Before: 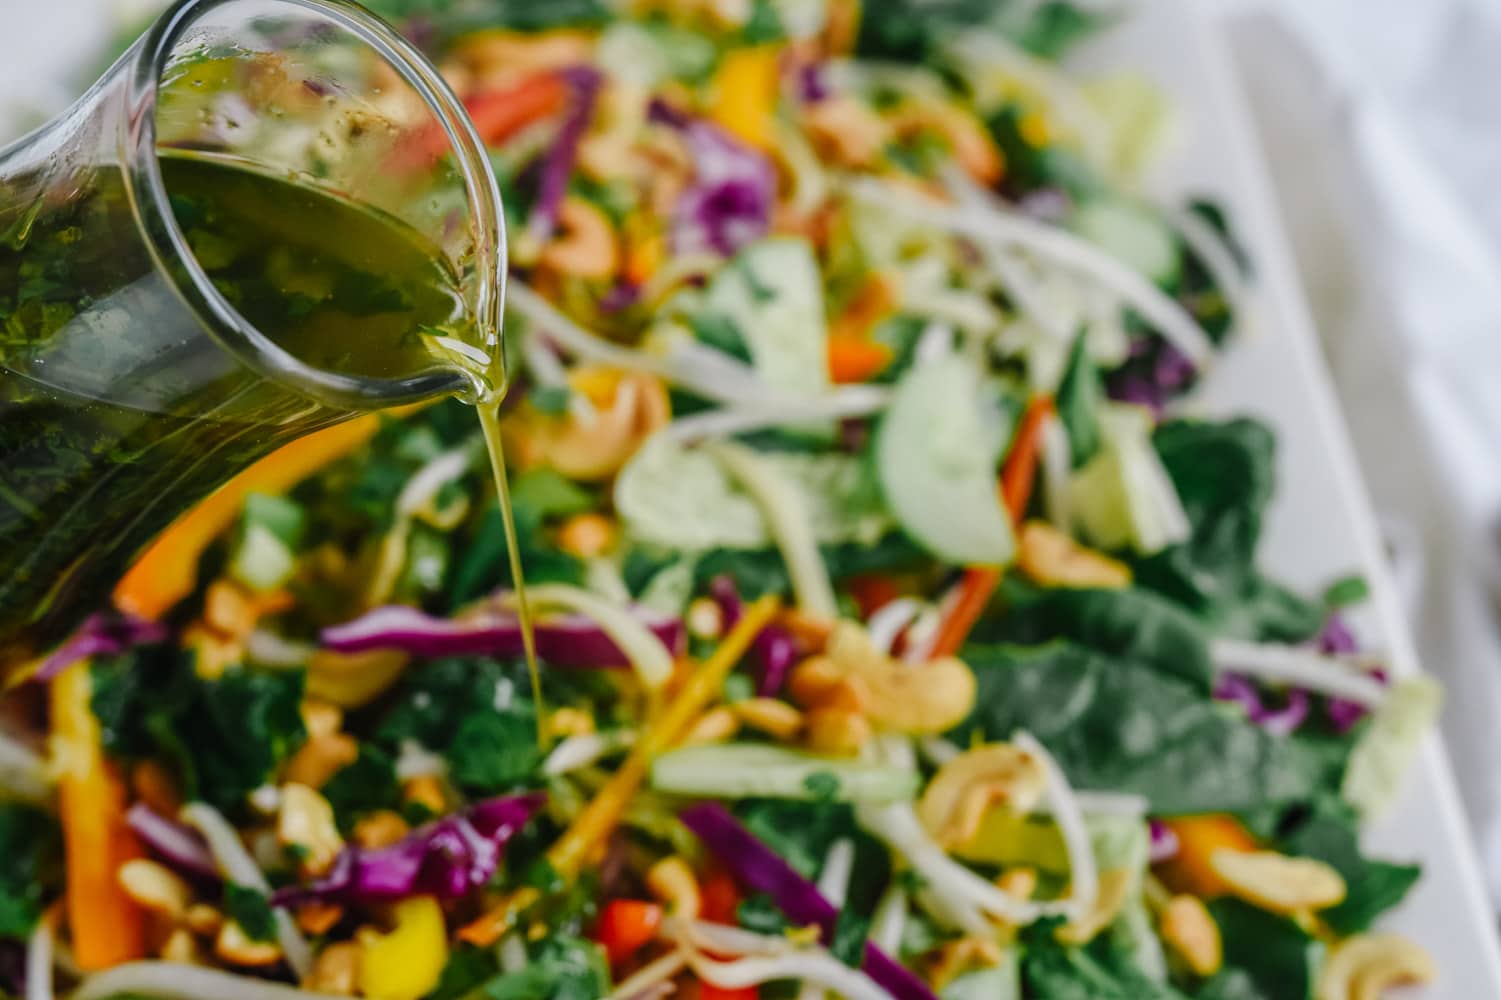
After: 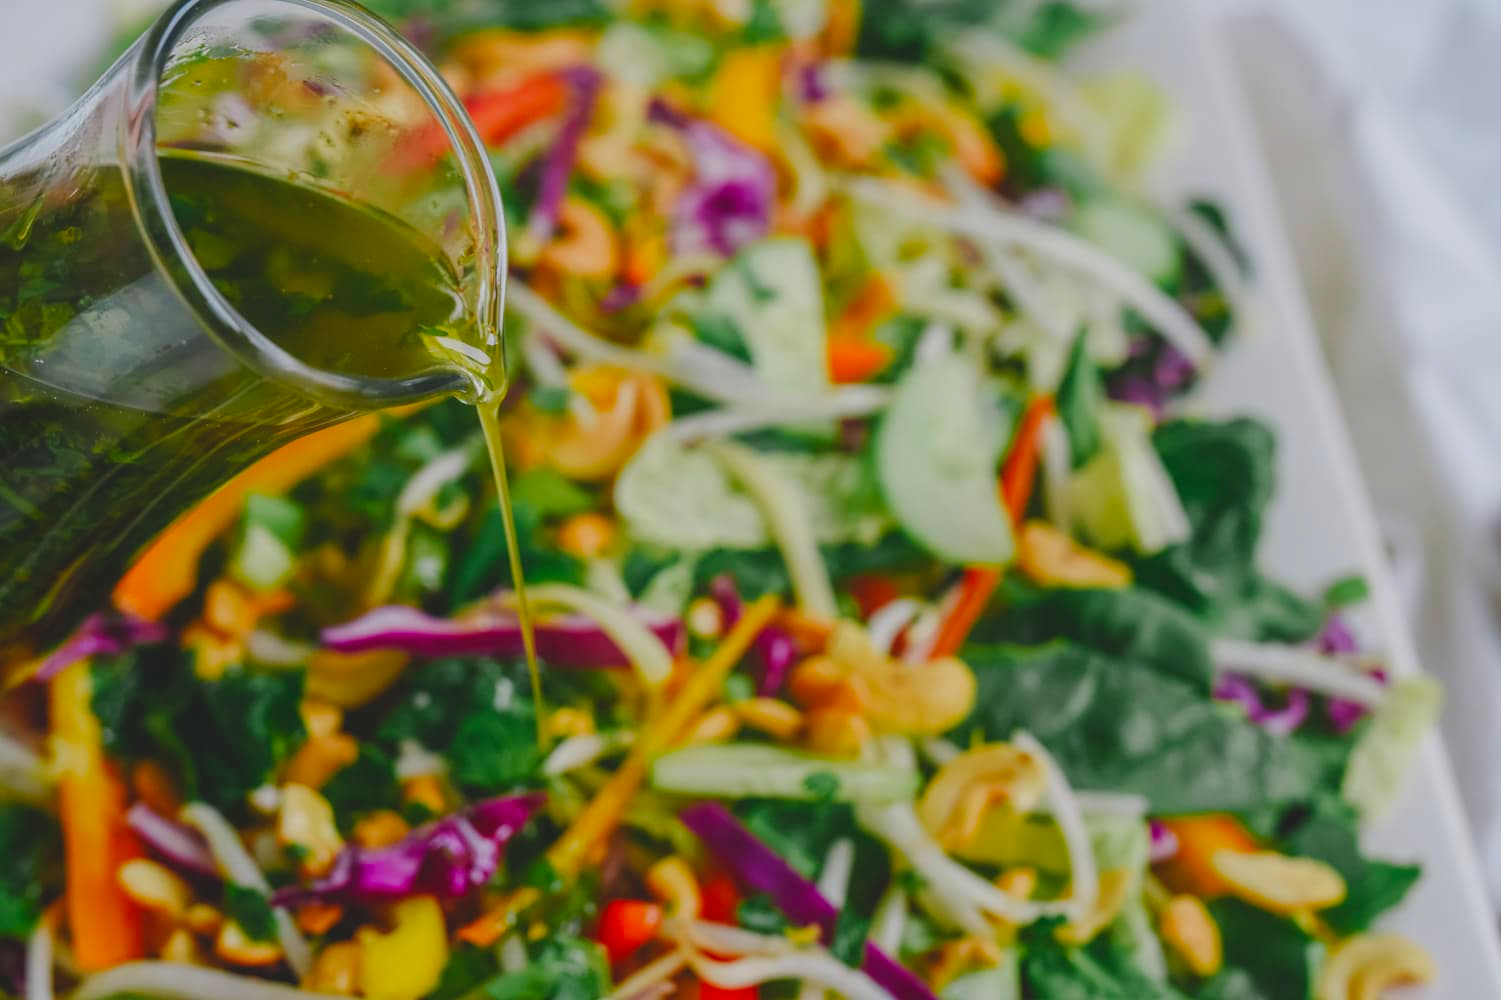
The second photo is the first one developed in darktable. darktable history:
contrast brightness saturation: contrast -0.202, saturation 0.185
